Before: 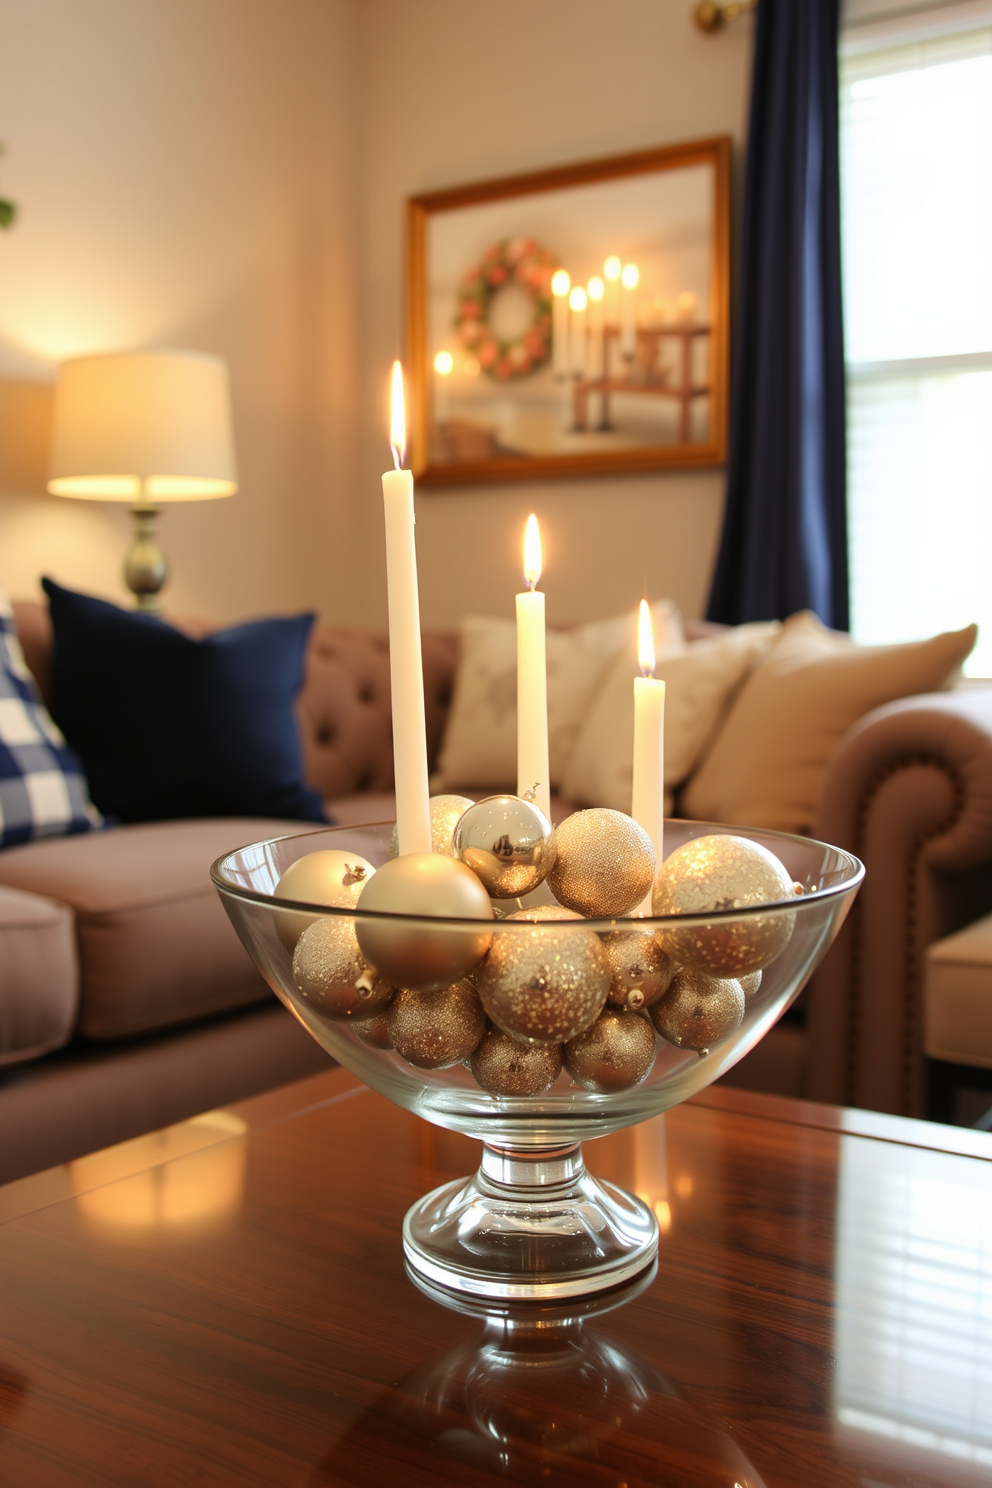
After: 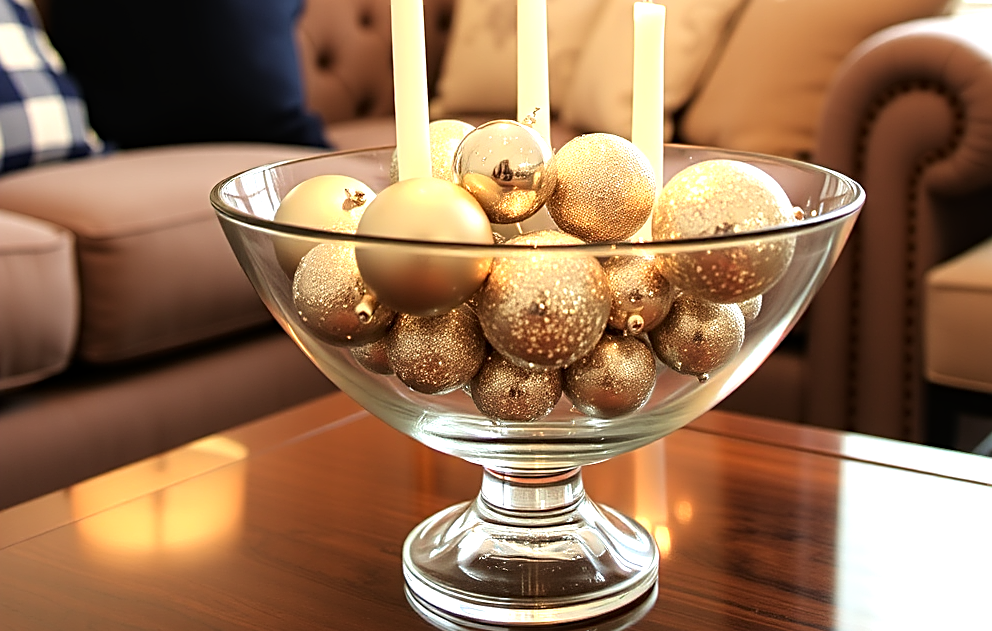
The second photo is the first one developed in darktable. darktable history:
crop: top 45.37%, bottom 12.209%
tone equalizer: -8 EV -0.788 EV, -7 EV -0.688 EV, -6 EV -0.624 EV, -5 EV -0.386 EV, -3 EV 0.374 EV, -2 EV 0.6 EV, -1 EV 0.695 EV, +0 EV 0.733 EV
sharpen: on, module defaults
contrast equalizer: y [[0.502, 0.505, 0.512, 0.529, 0.564, 0.588], [0.5 ×6], [0.502, 0.505, 0.512, 0.529, 0.564, 0.588], [0, 0.001, 0.001, 0.004, 0.008, 0.011], [0, 0.001, 0.001, 0.004, 0.008, 0.011]]
